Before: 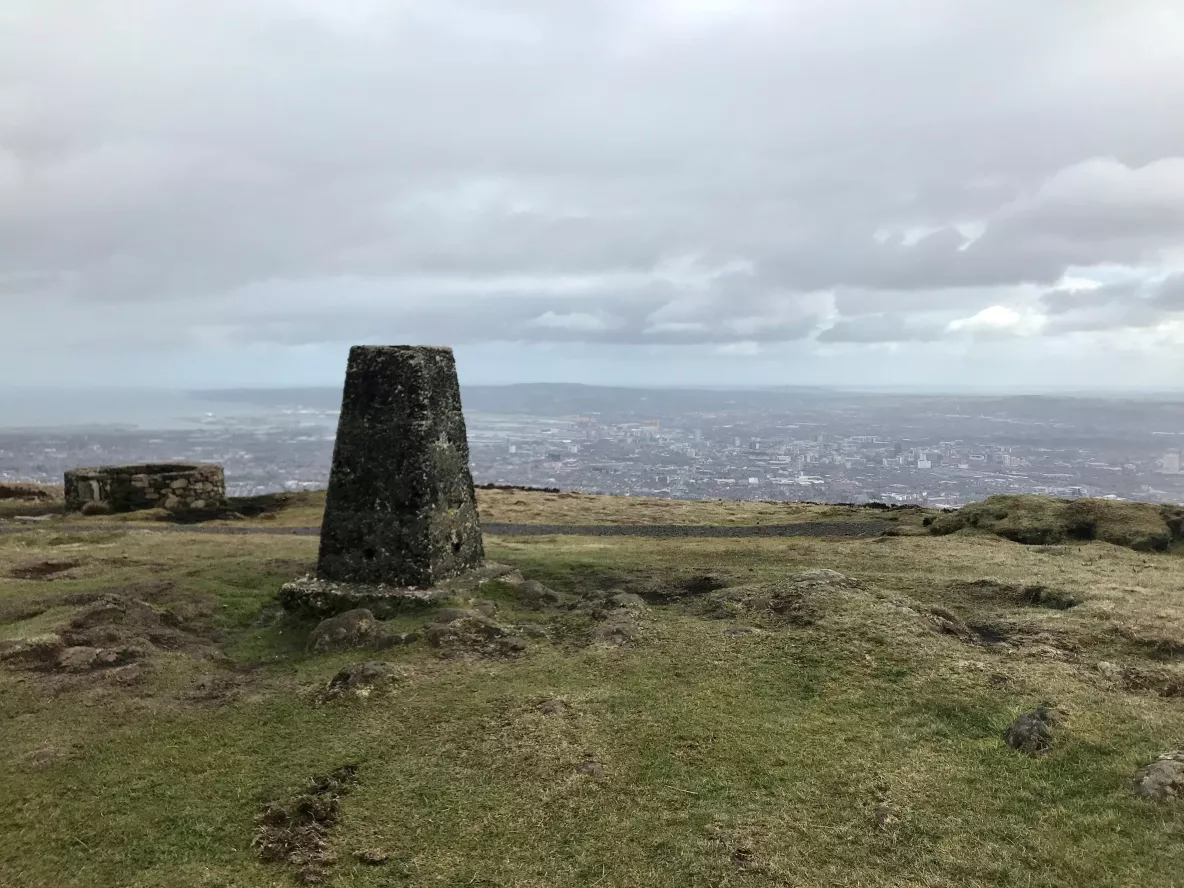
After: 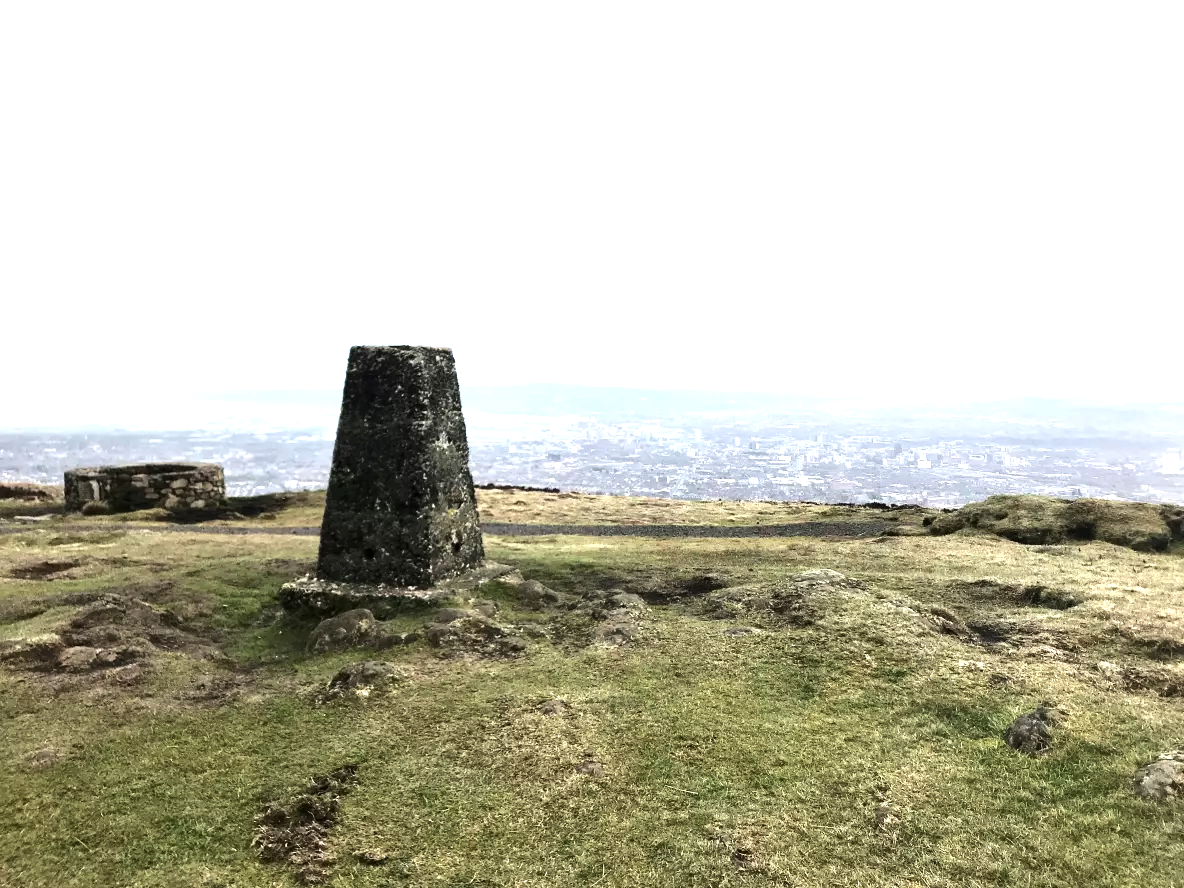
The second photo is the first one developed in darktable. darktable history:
exposure: exposure 0.793 EV, compensate highlight preservation false
levels: levels [0, 0.498, 0.996]
tone equalizer: -8 EV -0.726 EV, -7 EV -0.714 EV, -6 EV -0.575 EV, -5 EV -0.386 EV, -3 EV 0.38 EV, -2 EV 0.6 EV, -1 EV 0.689 EV, +0 EV 0.733 EV, edges refinement/feathering 500, mask exposure compensation -1.57 EV, preserve details no
